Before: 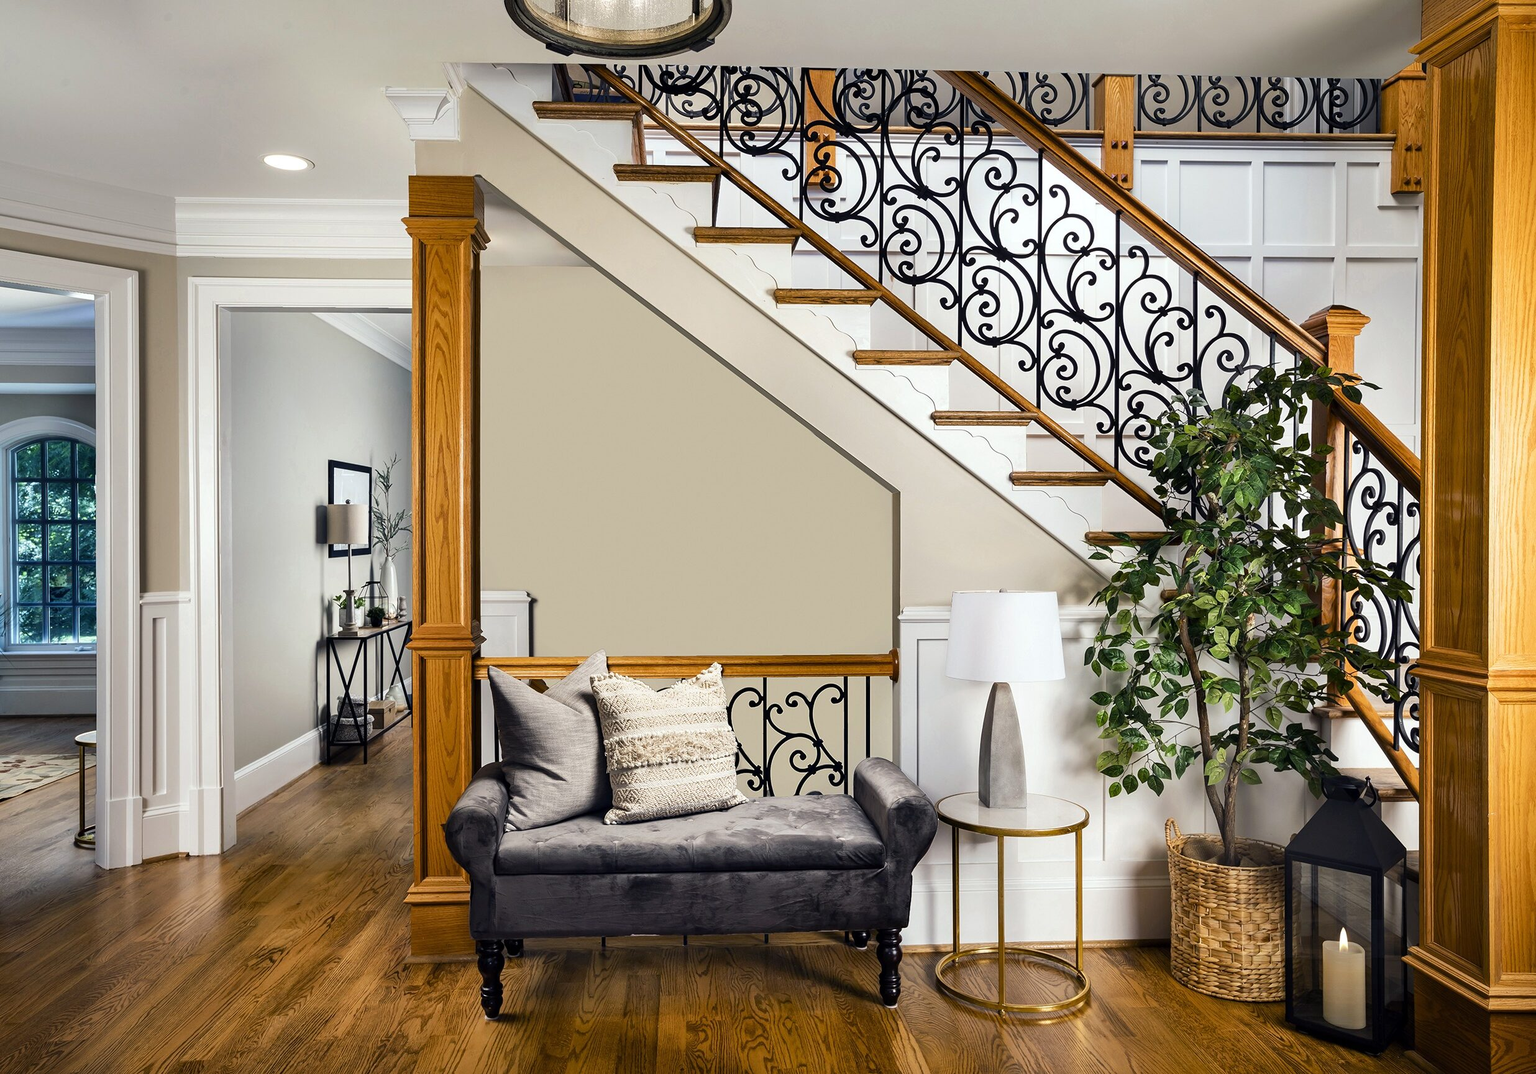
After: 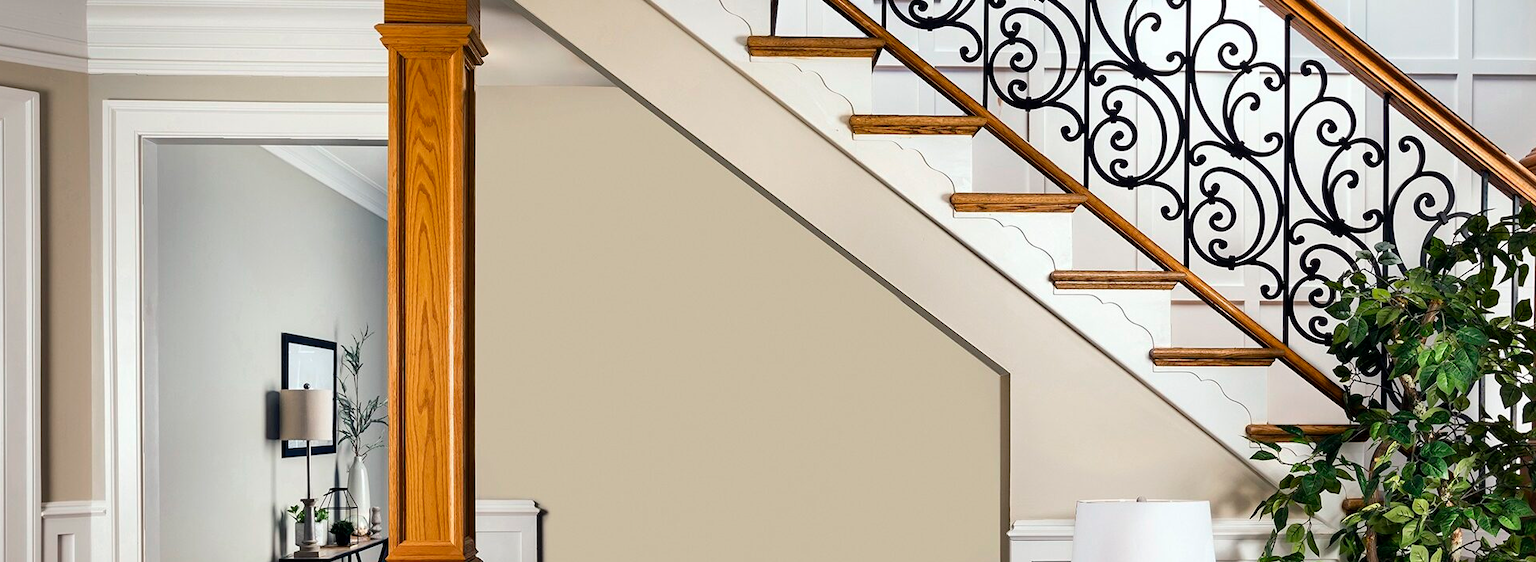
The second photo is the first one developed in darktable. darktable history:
crop: left 7.019%, top 18.517%, right 14.474%, bottom 40.372%
